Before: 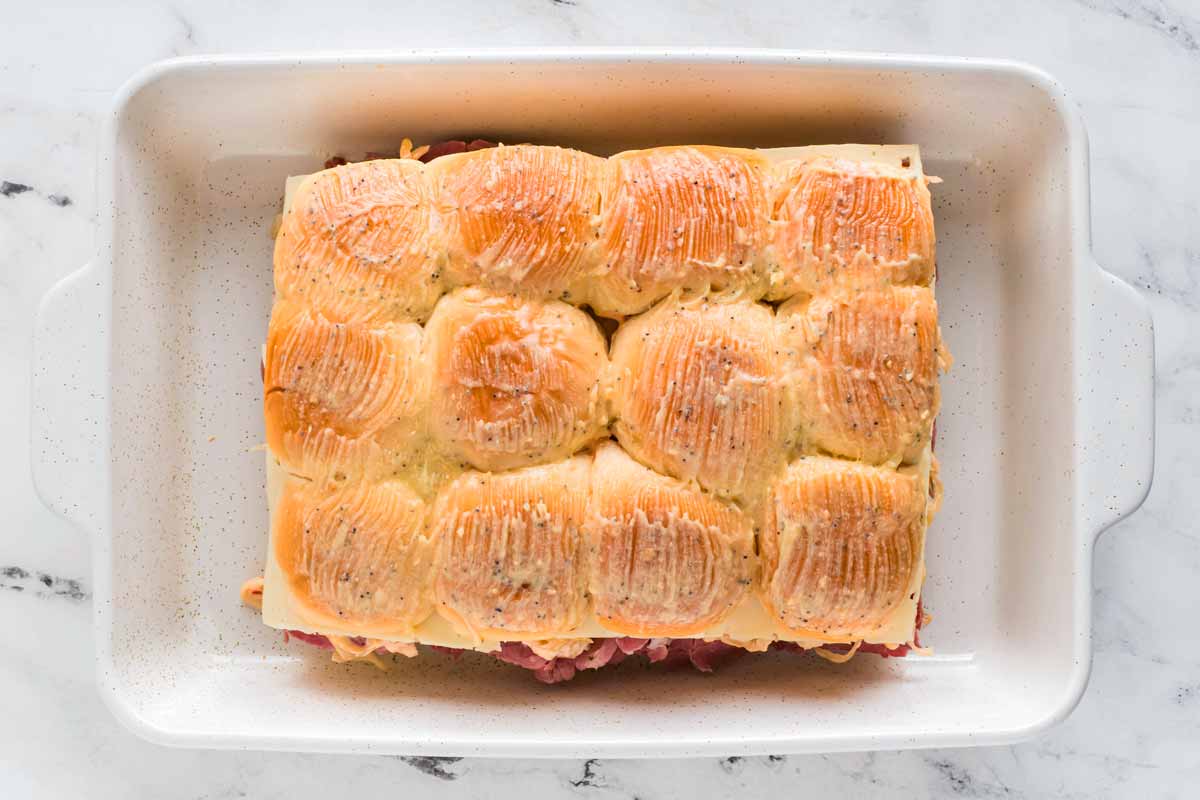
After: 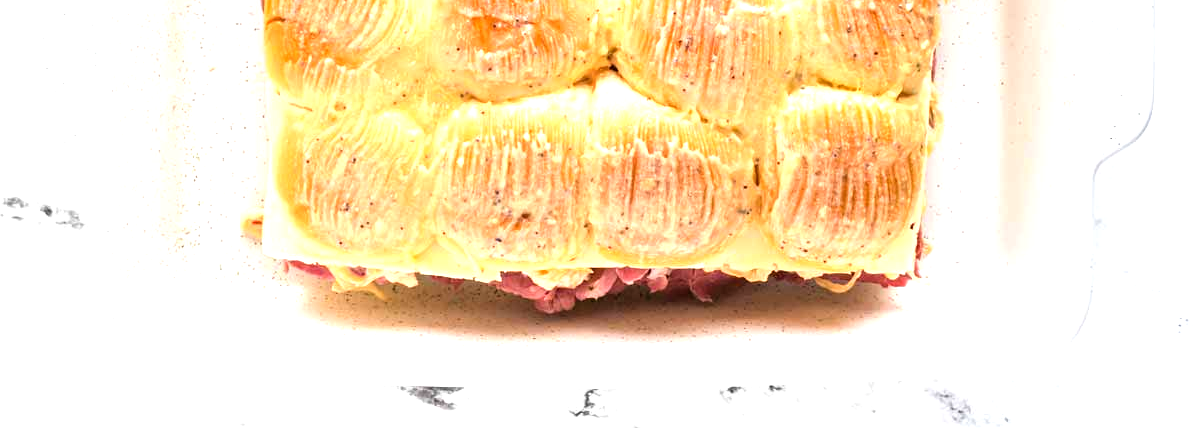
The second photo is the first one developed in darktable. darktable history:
exposure: exposure 0.357 EV, compensate exposure bias true, compensate highlight preservation false
tone equalizer: -8 EV -0.724 EV, -7 EV -0.701 EV, -6 EV -0.603 EV, -5 EV -0.387 EV, -3 EV 0.379 EV, -2 EV 0.6 EV, -1 EV 0.693 EV, +0 EV 0.761 EV, mask exposure compensation -0.494 EV
crop and rotate: top 46.483%, right 0.088%
